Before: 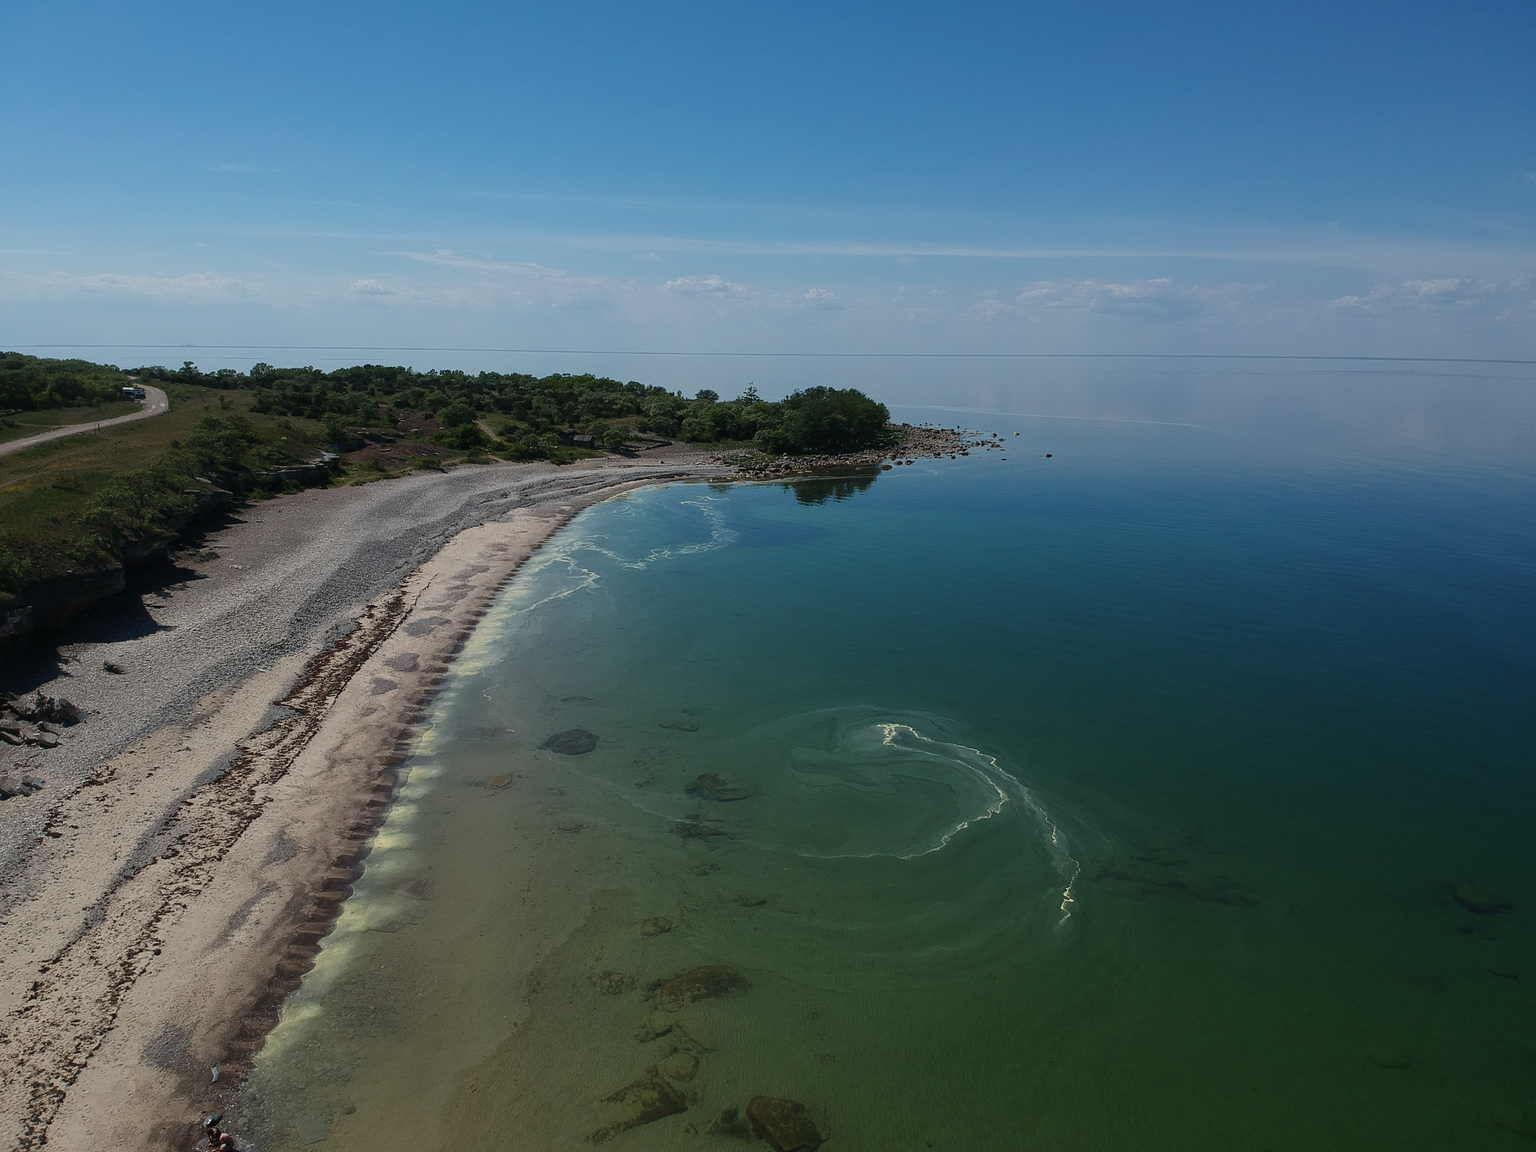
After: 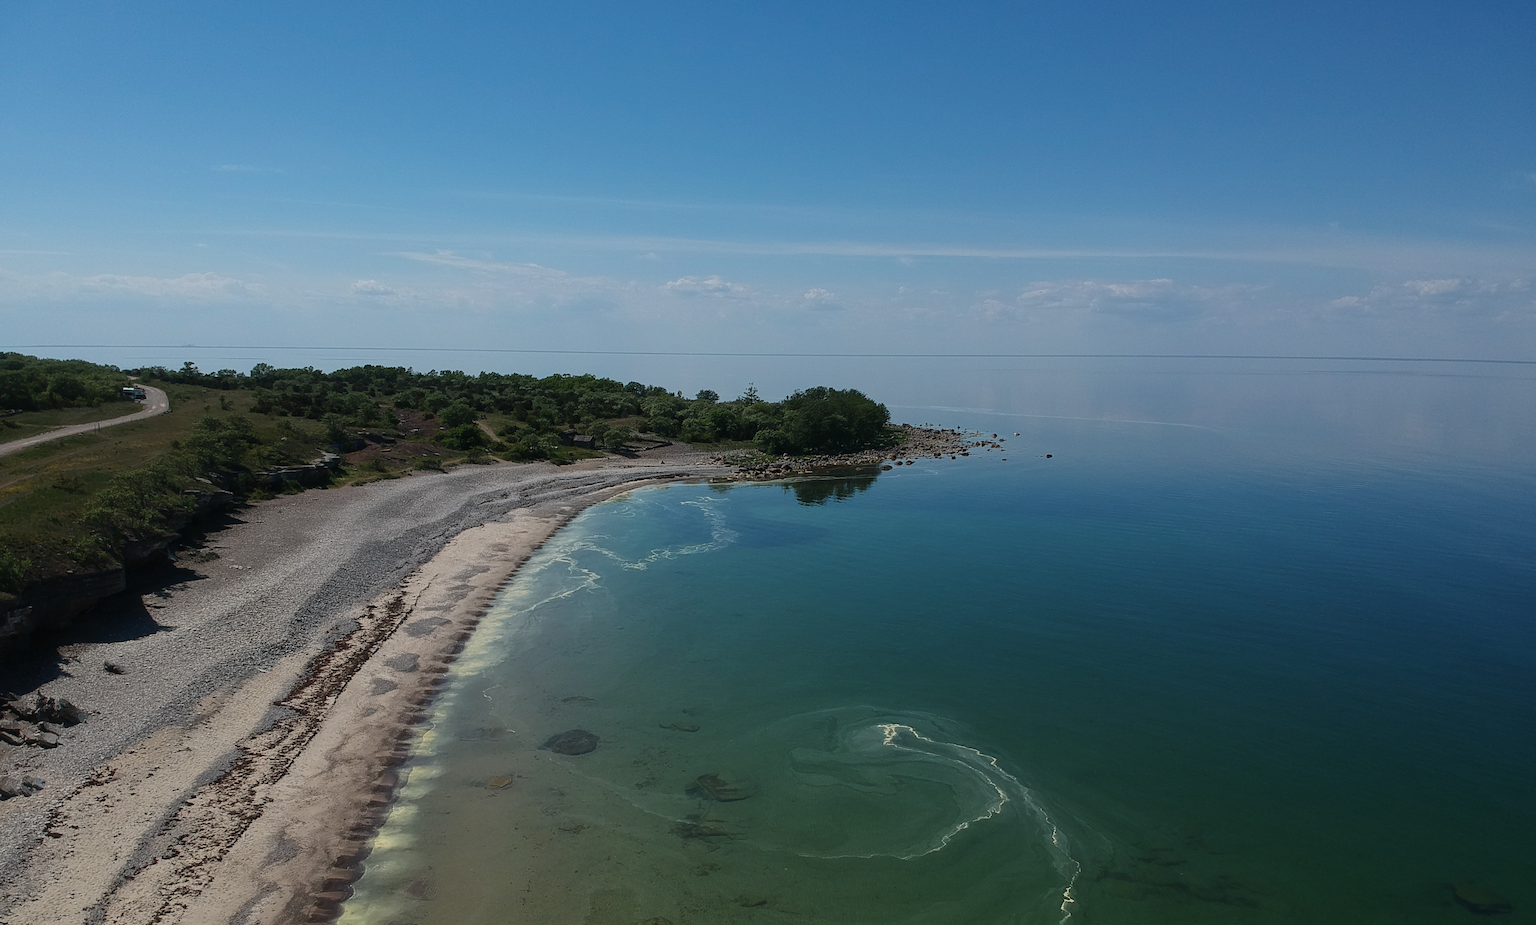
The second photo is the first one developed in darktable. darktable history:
crop: bottom 19.644%
base curve: exposure shift 0, preserve colors none
